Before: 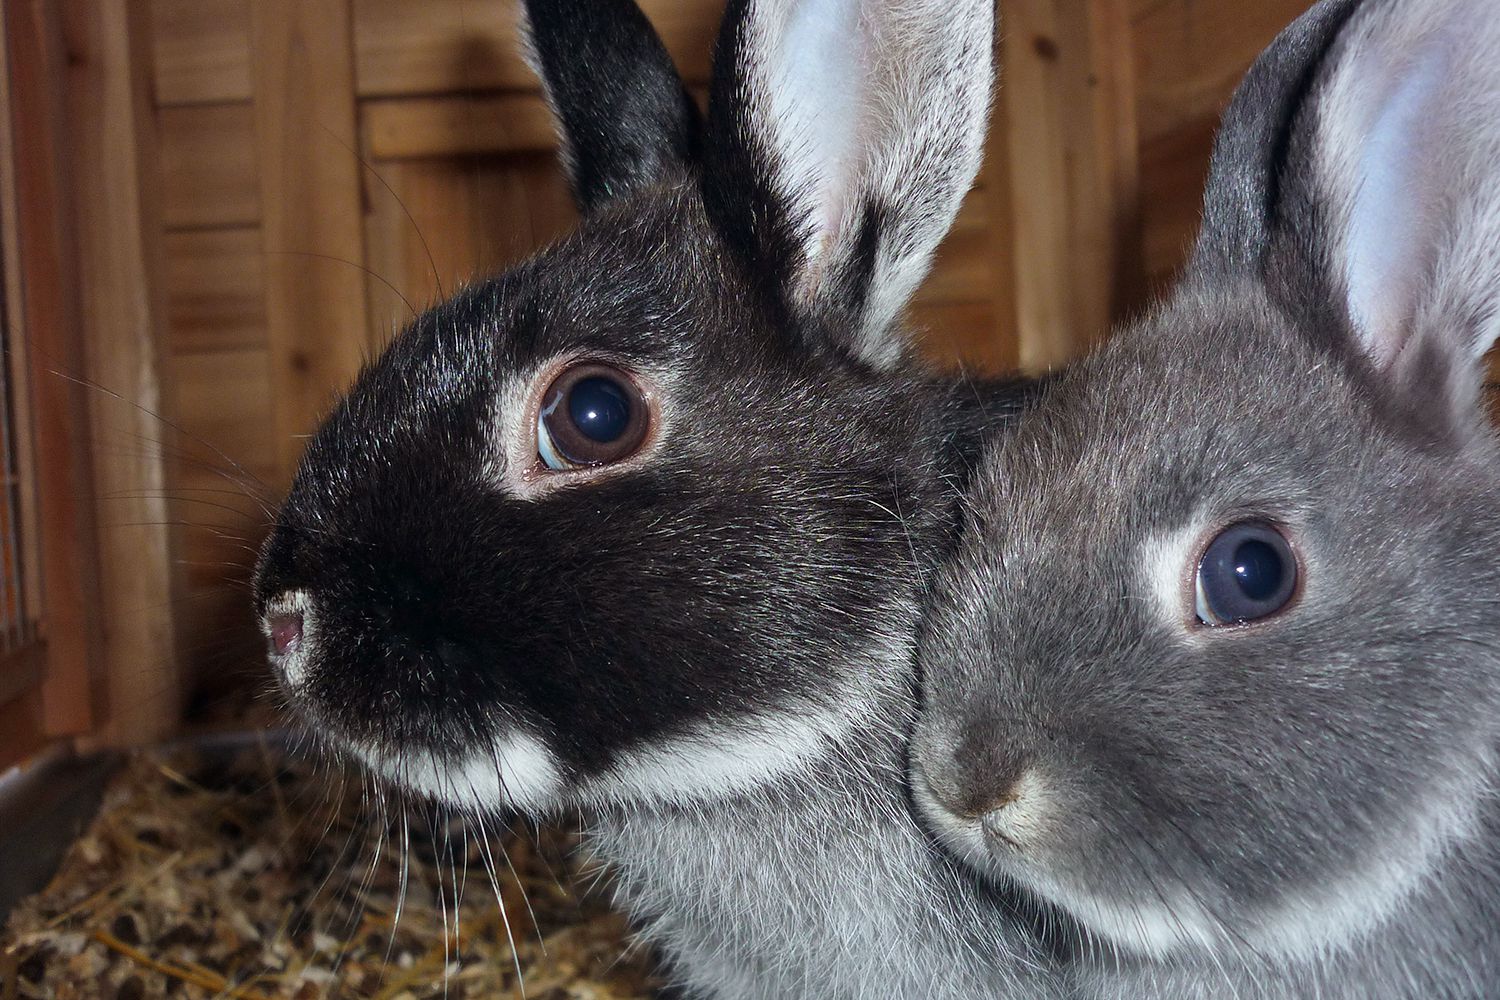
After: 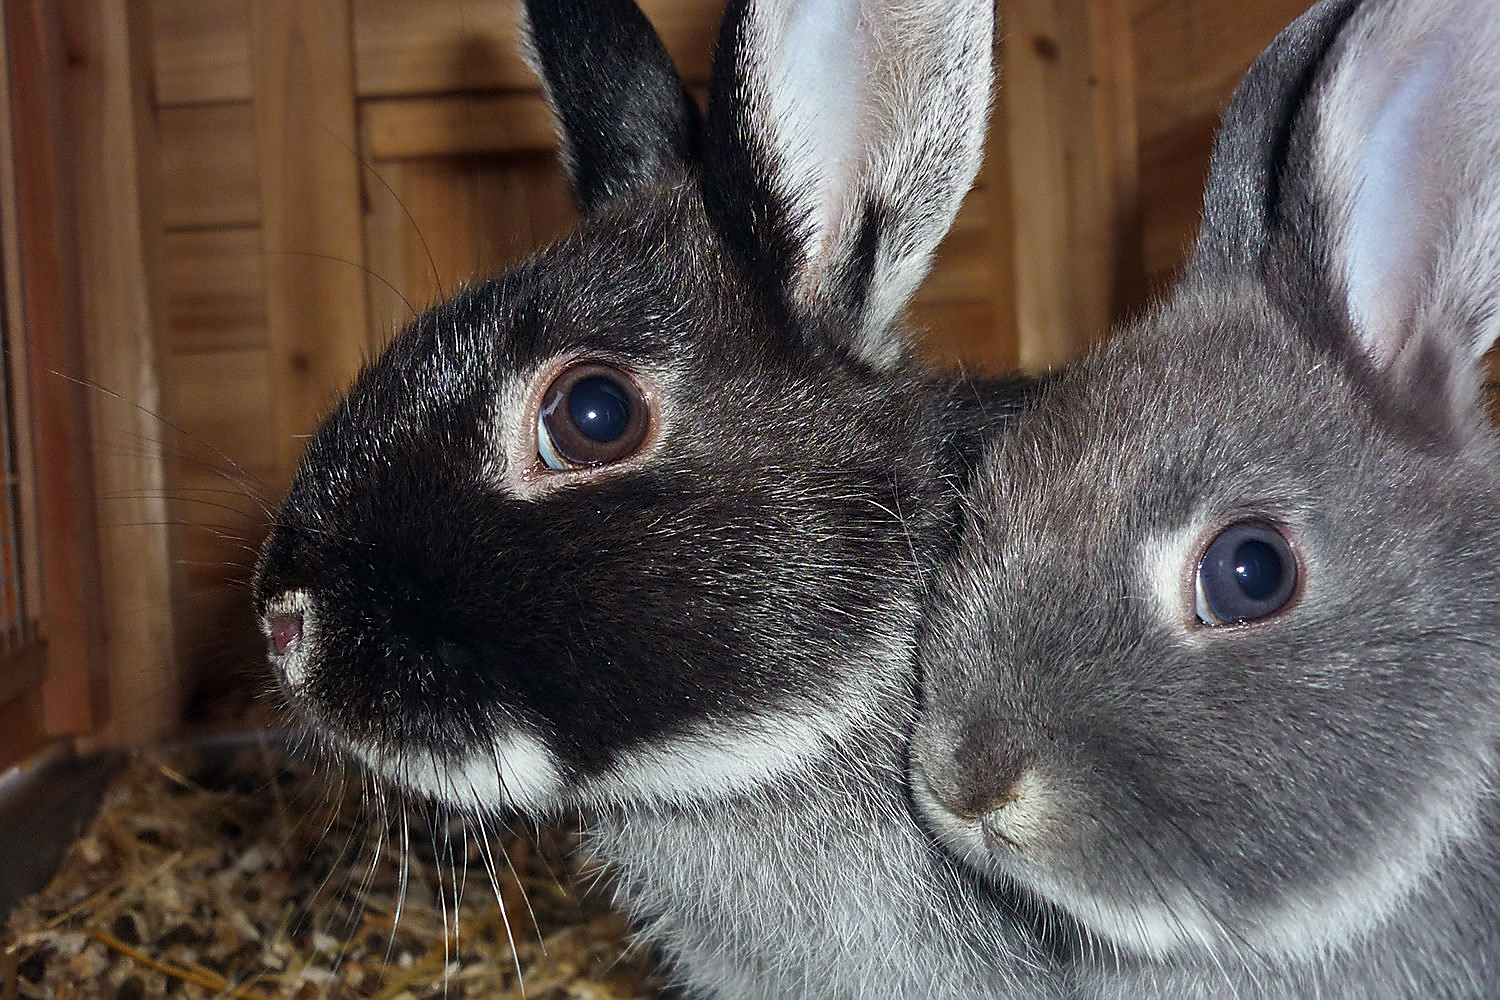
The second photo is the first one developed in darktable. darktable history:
sharpen: on, module defaults
color correction: highlights b* 3
